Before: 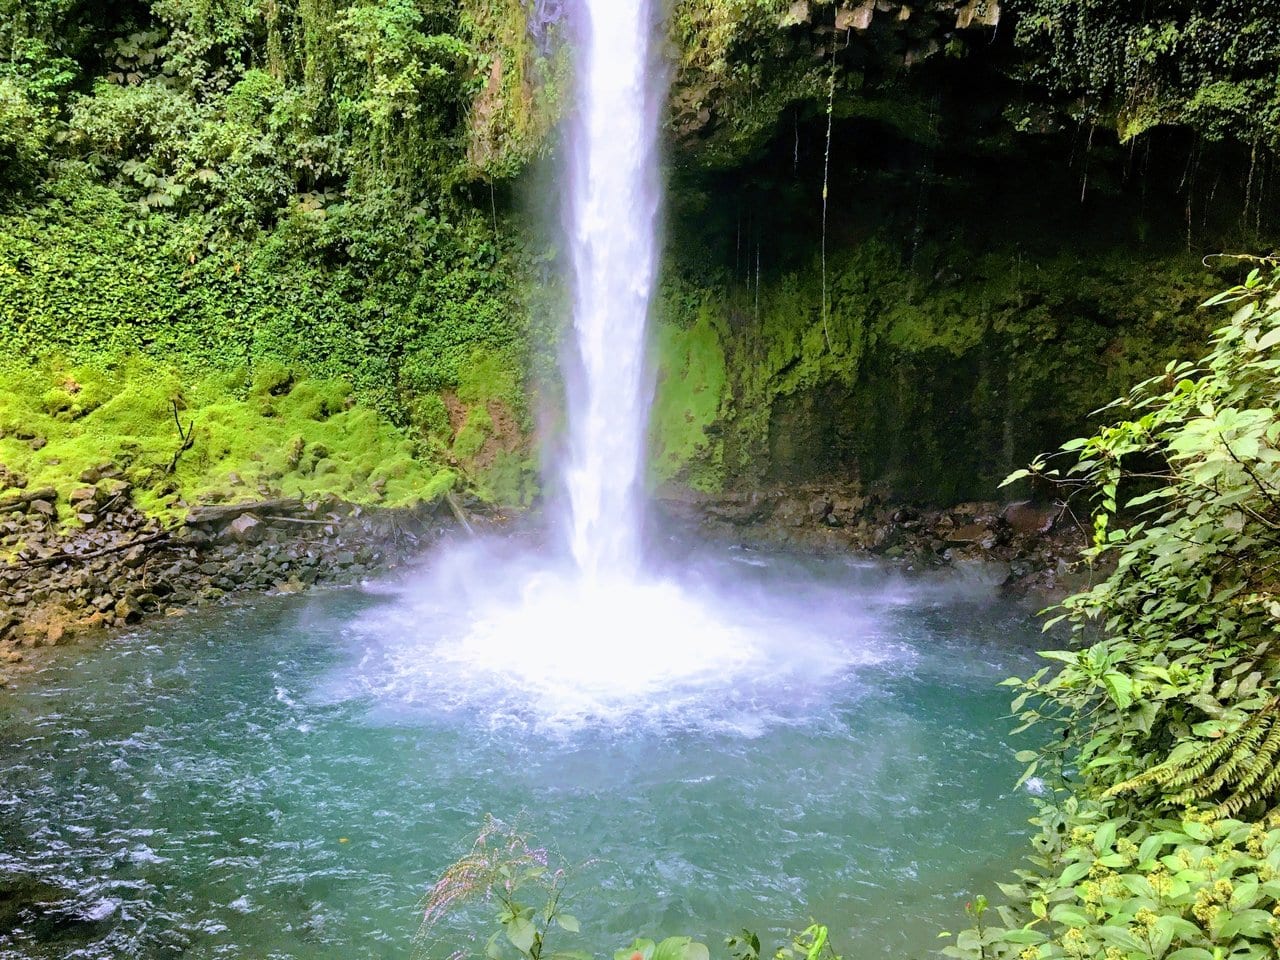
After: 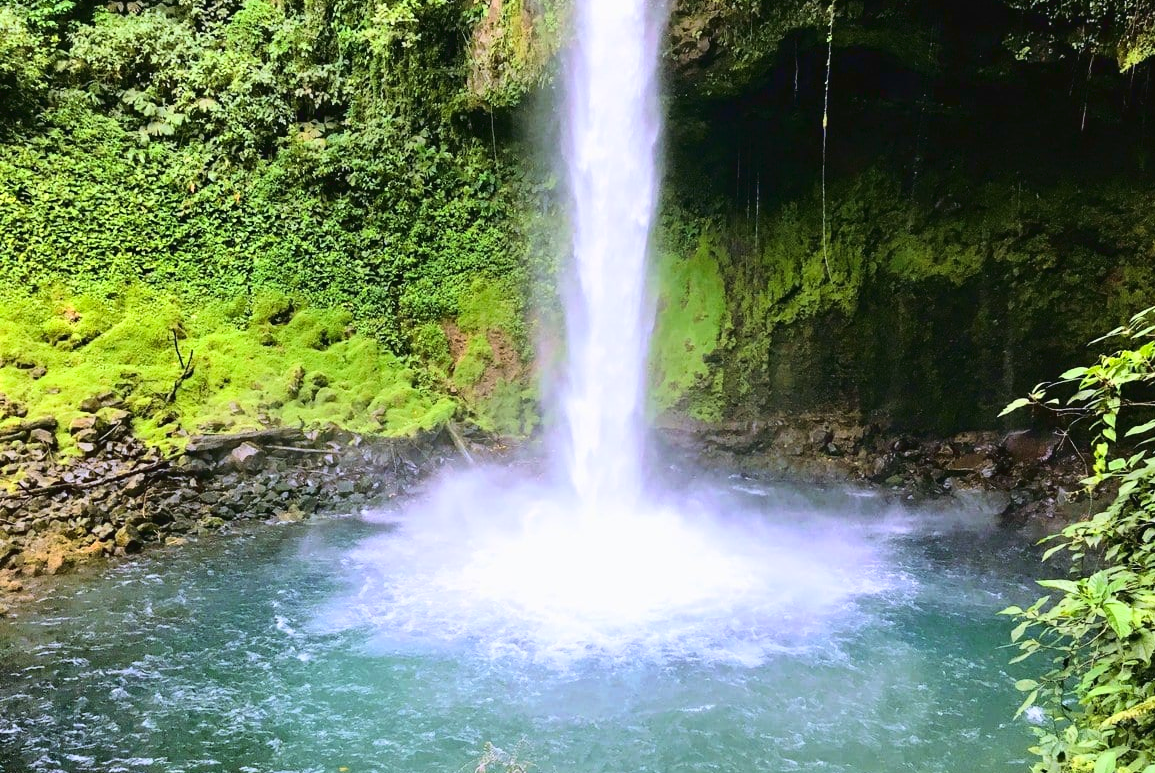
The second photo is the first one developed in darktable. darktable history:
tone equalizer: on, module defaults
tone curve: curves: ch0 [(0, 0.032) (0.181, 0.156) (0.751, 0.829) (1, 1)], color space Lab, linked channels, preserve colors none
crop: top 7.49%, right 9.717%, bottom 11.943%
